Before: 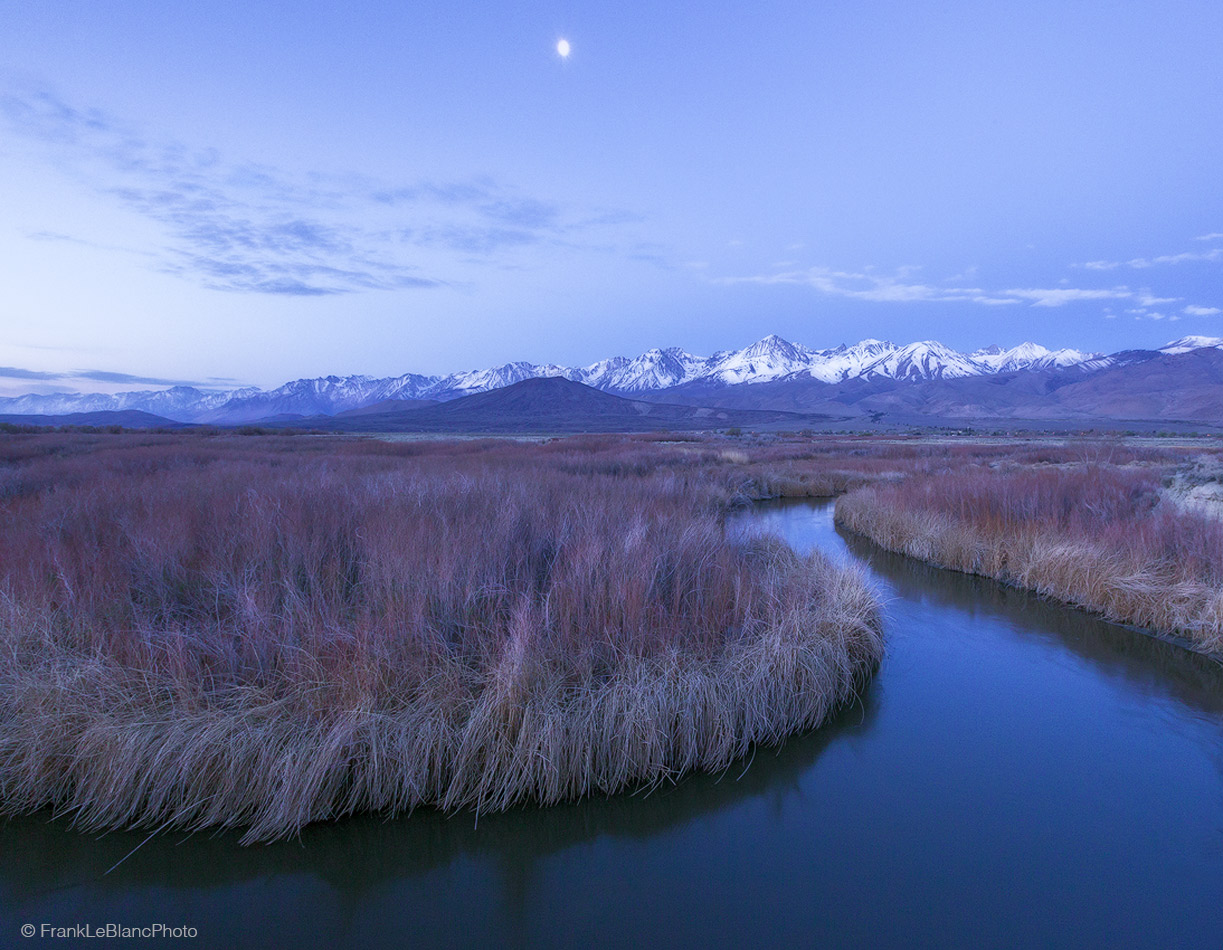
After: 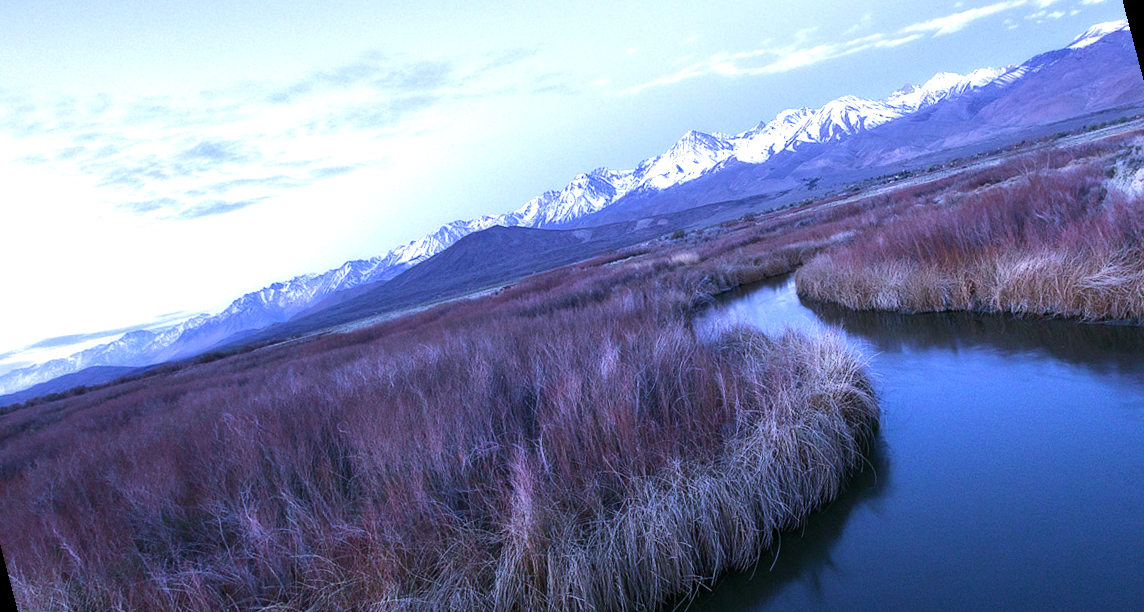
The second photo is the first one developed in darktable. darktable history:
rotate and perspective: rotation -14.8°, crop left 0.1, crop right 0.903, crop top 0.25, crop bottom 0.748
tone equalizer: -8 EV -1.08 EV, -7 EV -1.01 EV, -6 EV -0.867 EV, -5 EV -0.578 EV, -3 EV 0.578 EV, -2 EV 0.867 EV, -1 EV 1.01 EV, +0 EV 1.08 EV, edges refinement/feathering 500, mask exposure compensation -1.57 EV, preserve details no
sharpen: radius 2.883, amount 0.868, threshold 47.523
velvia: on, module defaults
